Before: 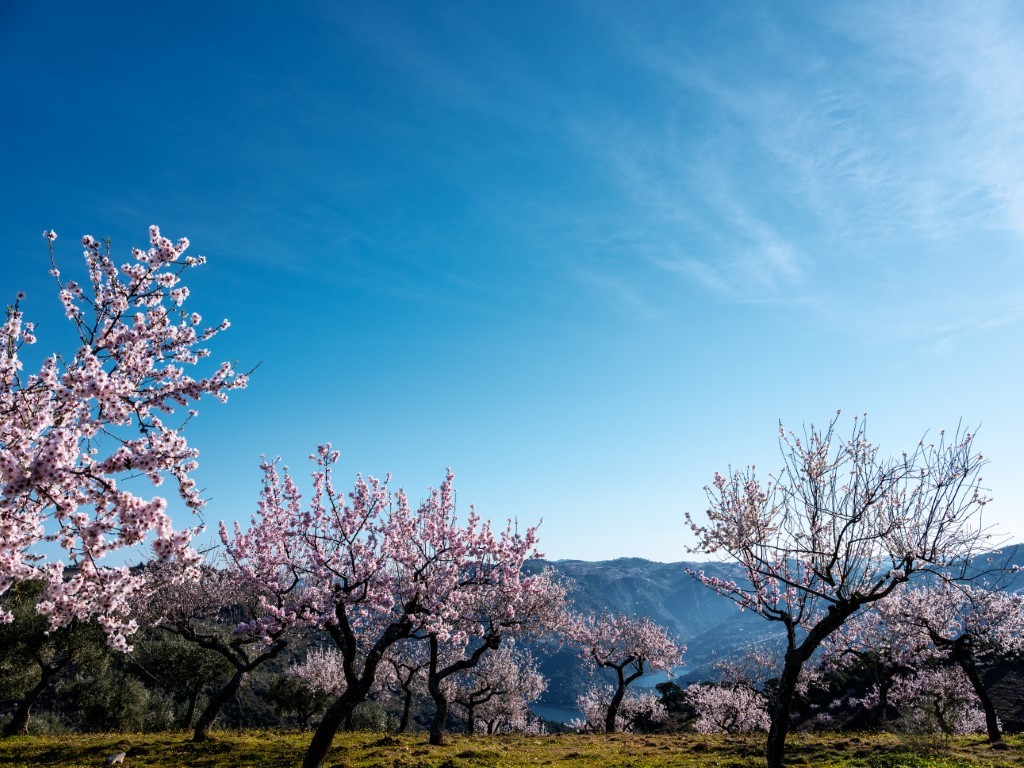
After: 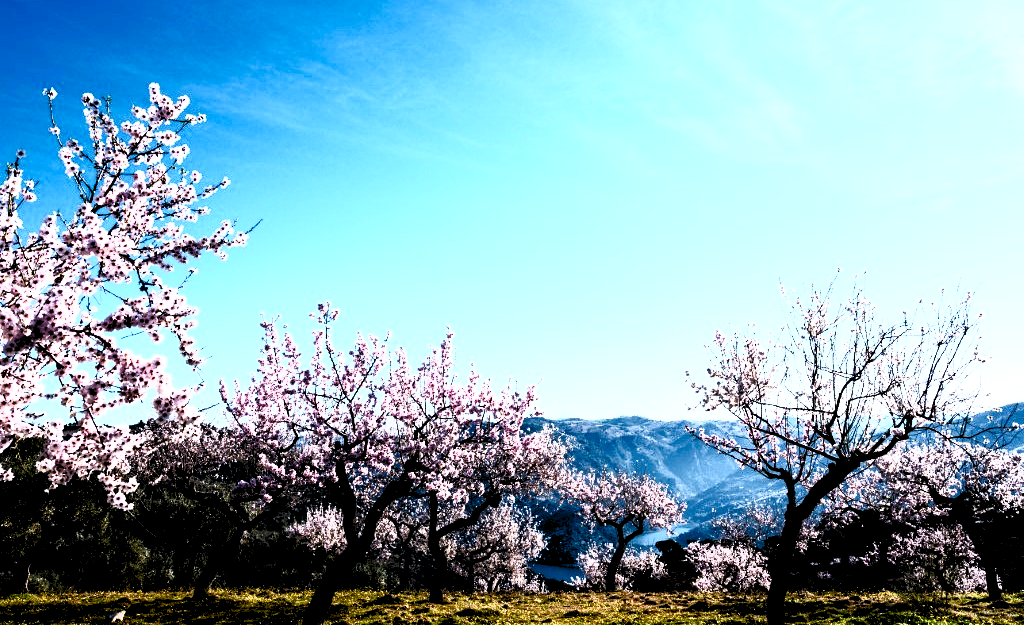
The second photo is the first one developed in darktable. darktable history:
crop and rotate: top 18.507%
contrast brightness saturation: contrast 0.93, brightness 0.2
levels: levels [0.072, 0.414, 0.976]
